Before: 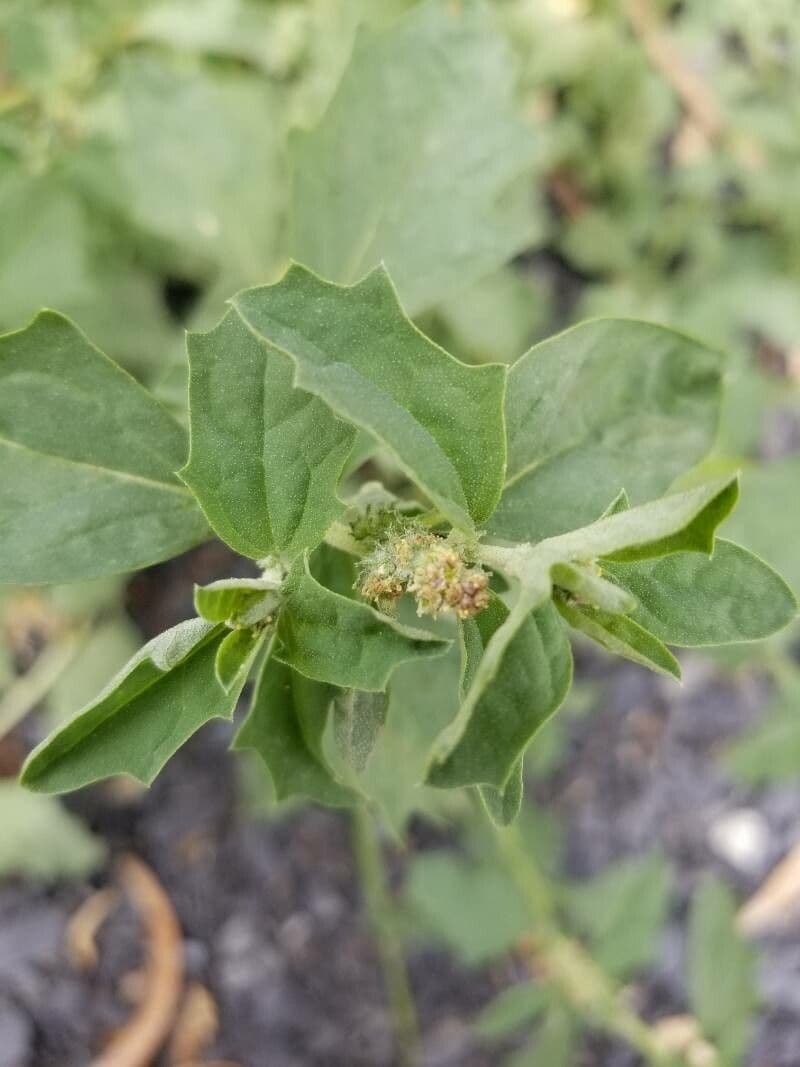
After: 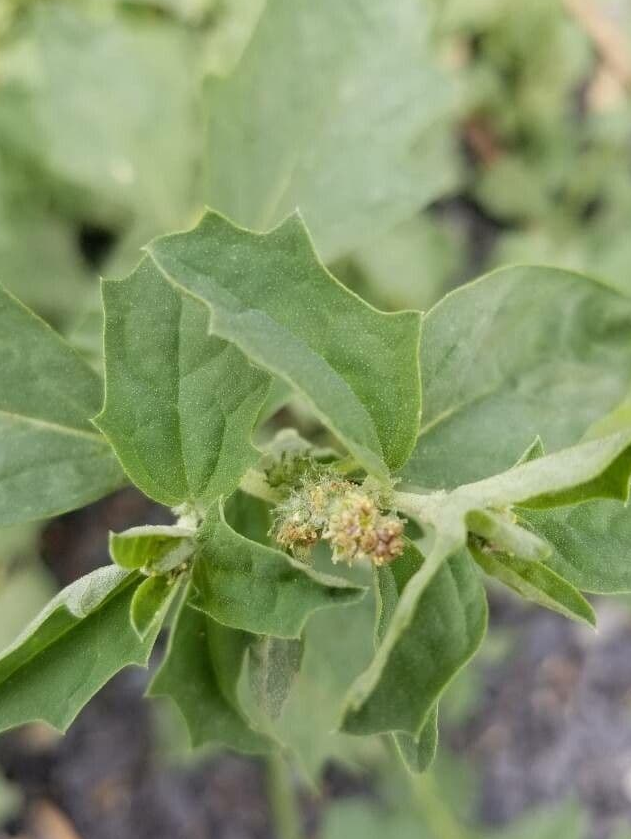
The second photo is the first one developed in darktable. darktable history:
crop and rotate: left 10.684%, top 4.99%, right 10.329%, bottom 16.305%
